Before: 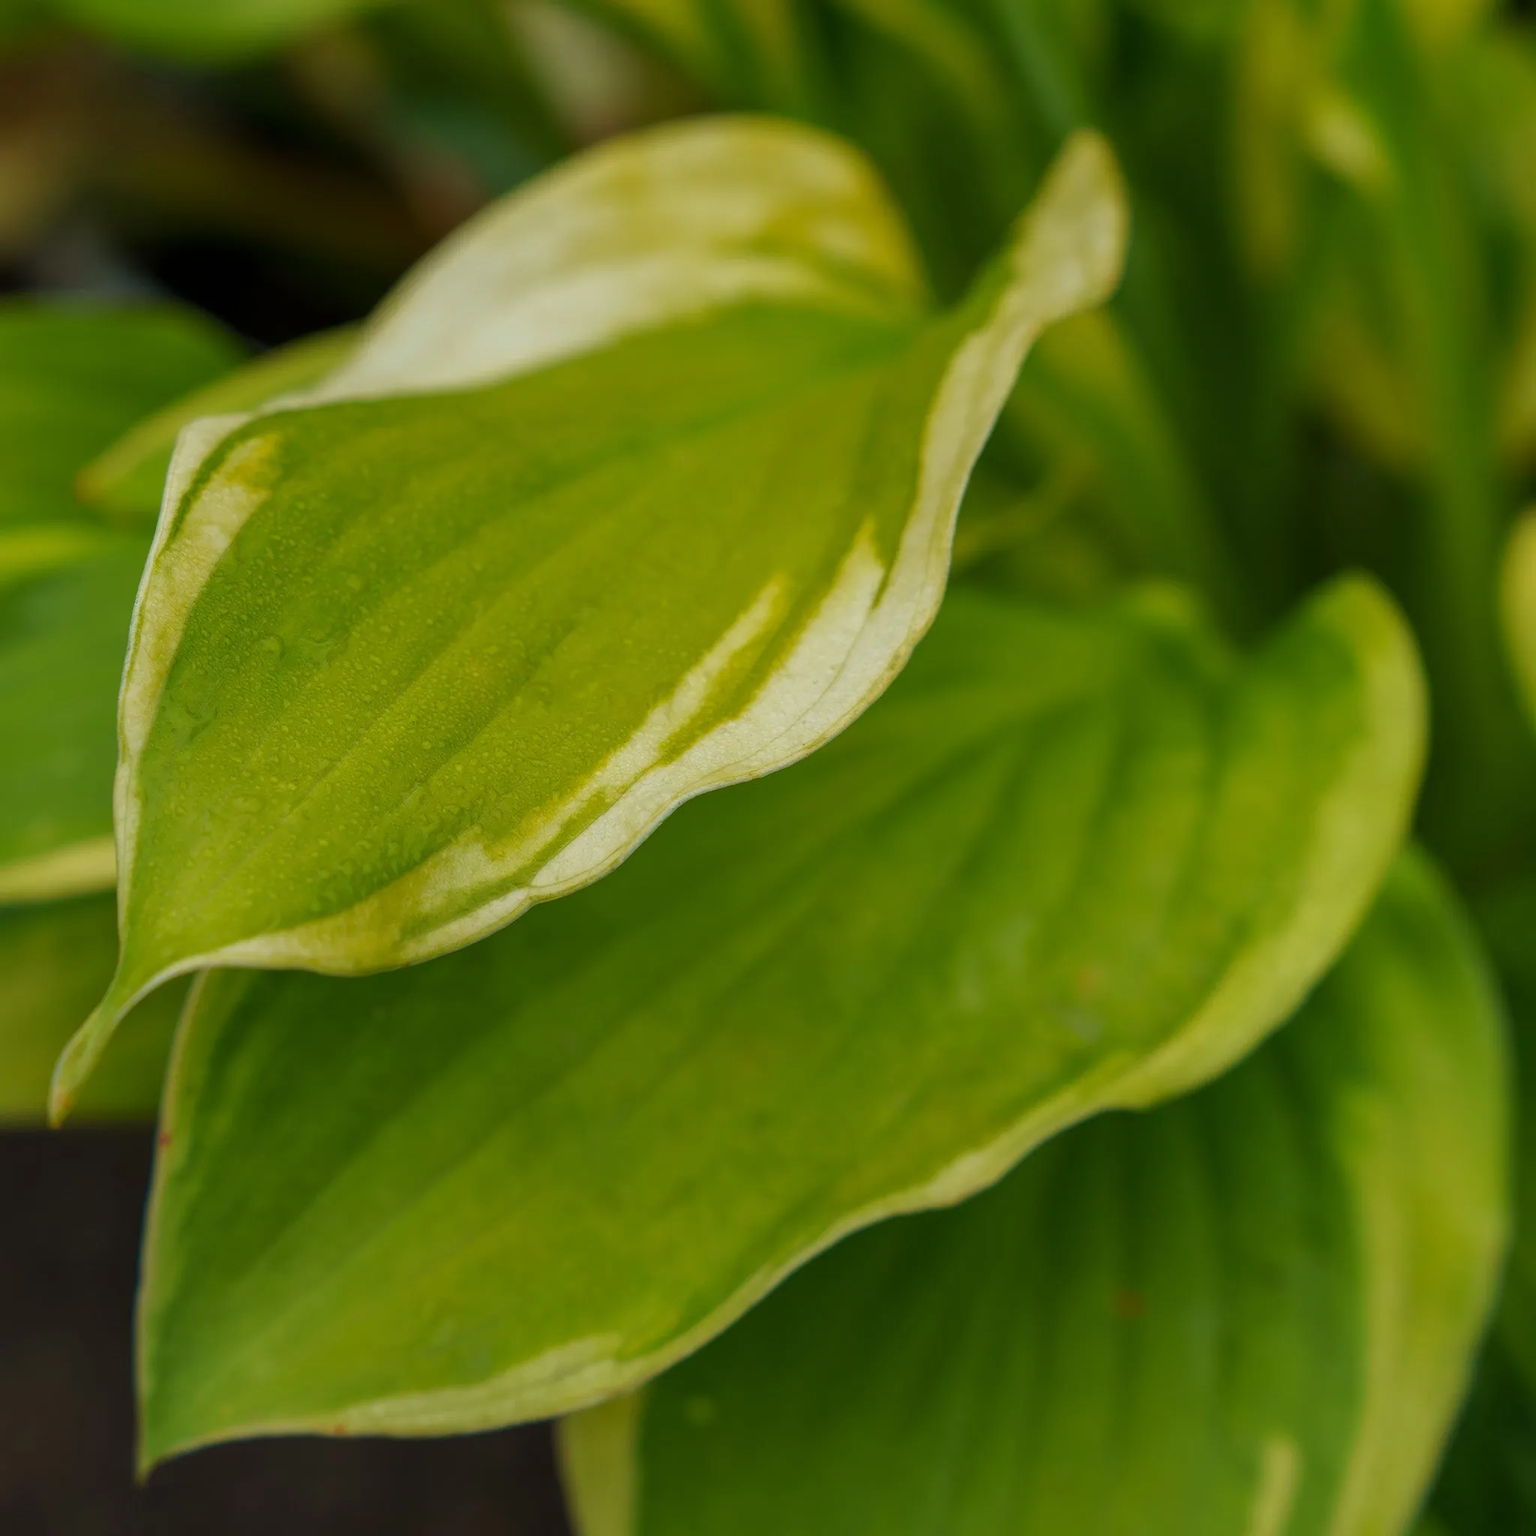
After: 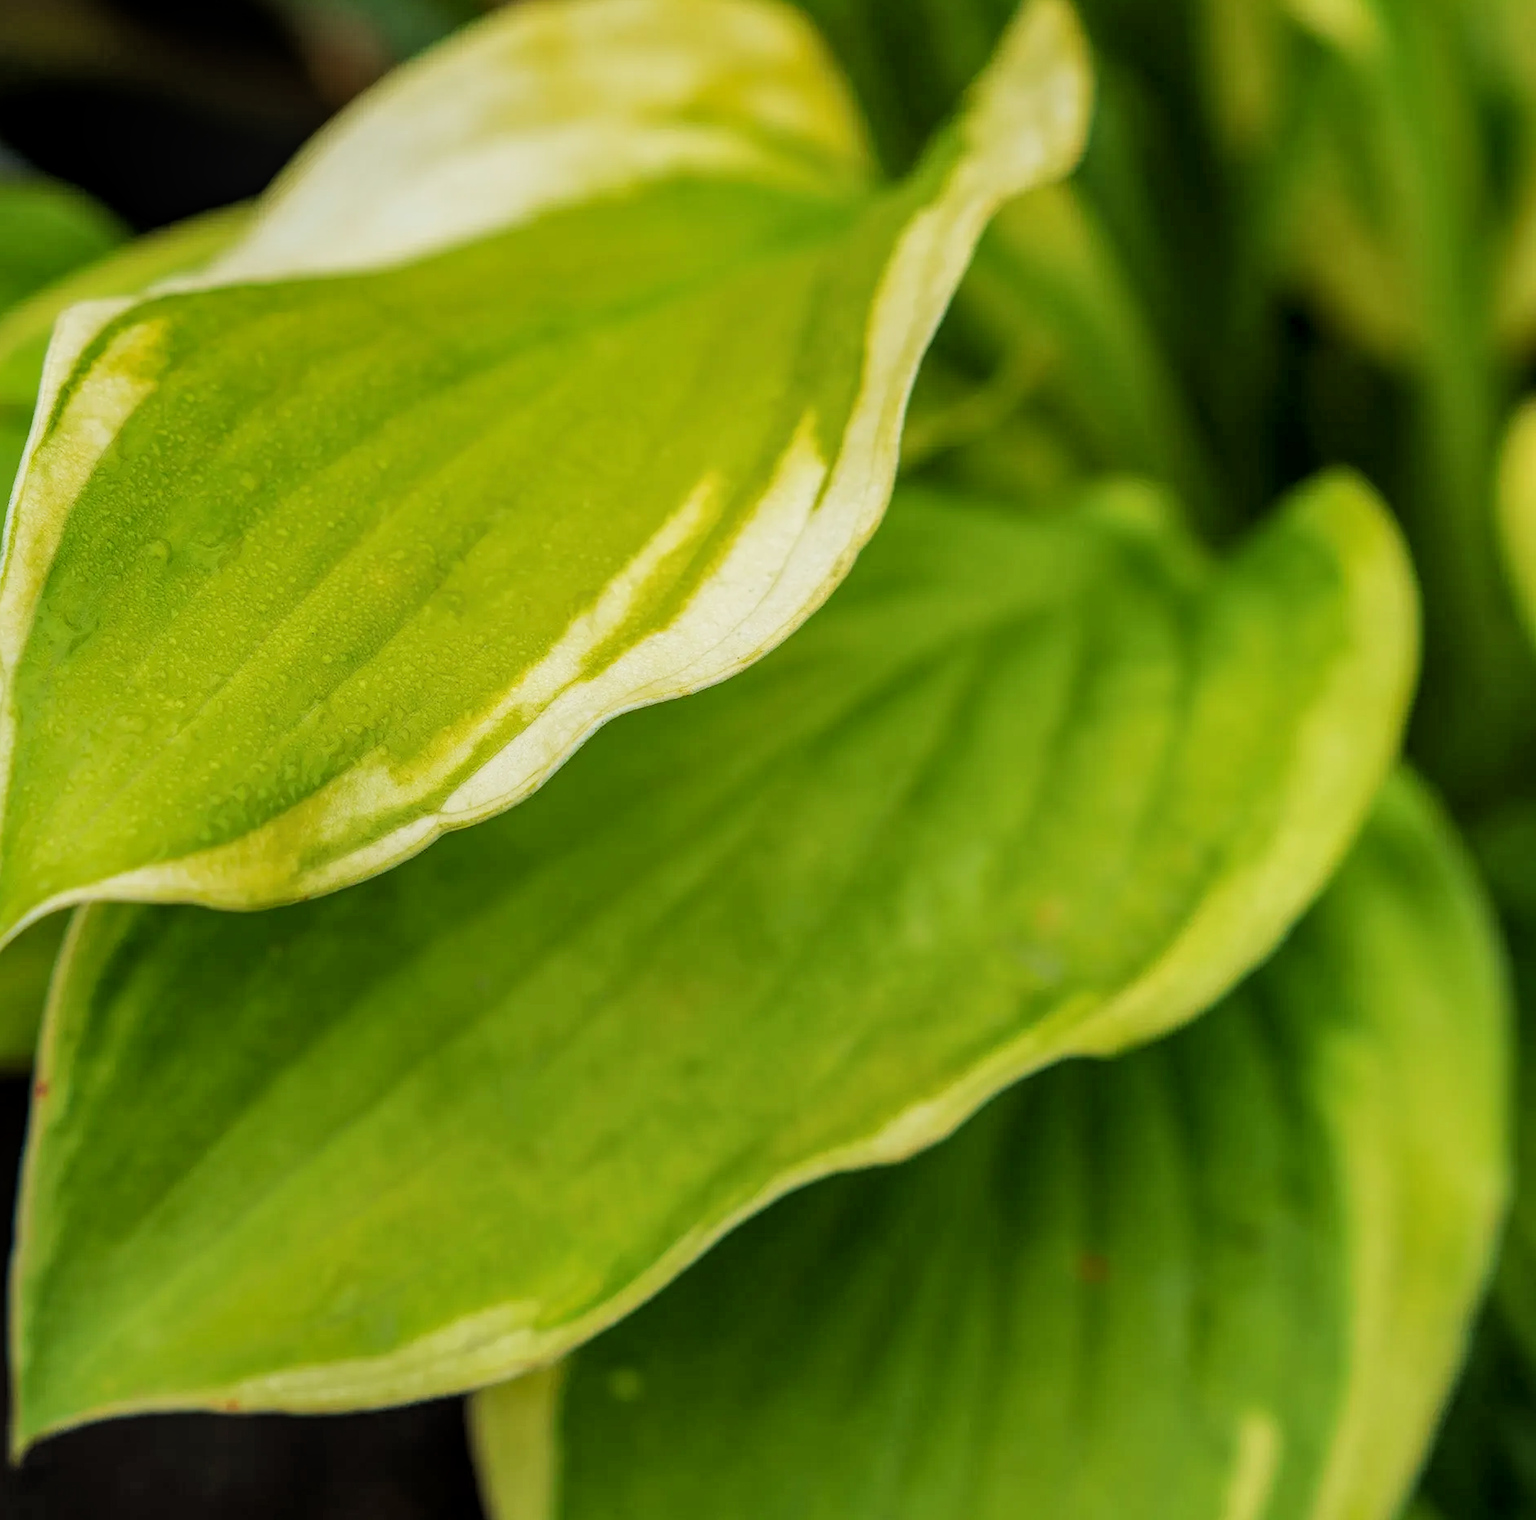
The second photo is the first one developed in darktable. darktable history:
crop and rotate: left 8.262%, top 9.226%
local contrast: on, module defaults
exposure: black level correction 0, exposure 0.7 EV, compensate exposure bias true, compensate highlight preservation false
filmic rgb: black relative exposure -5 EV, hardness 2.88, contrast 1.2, highlights saturation mix -30%
